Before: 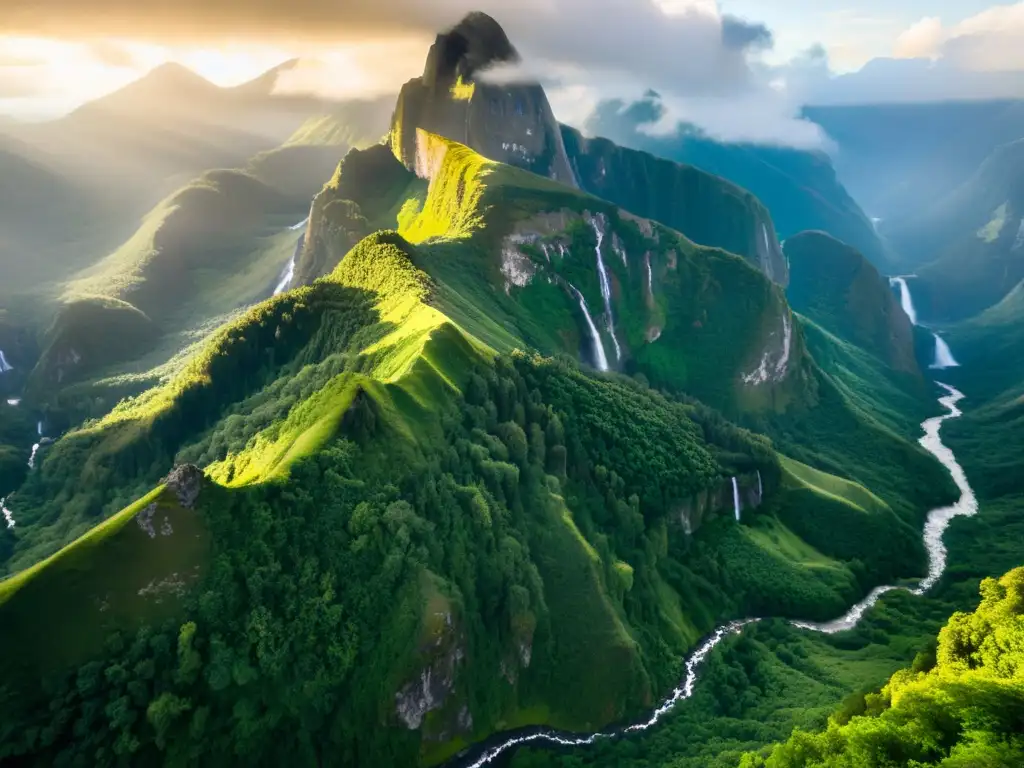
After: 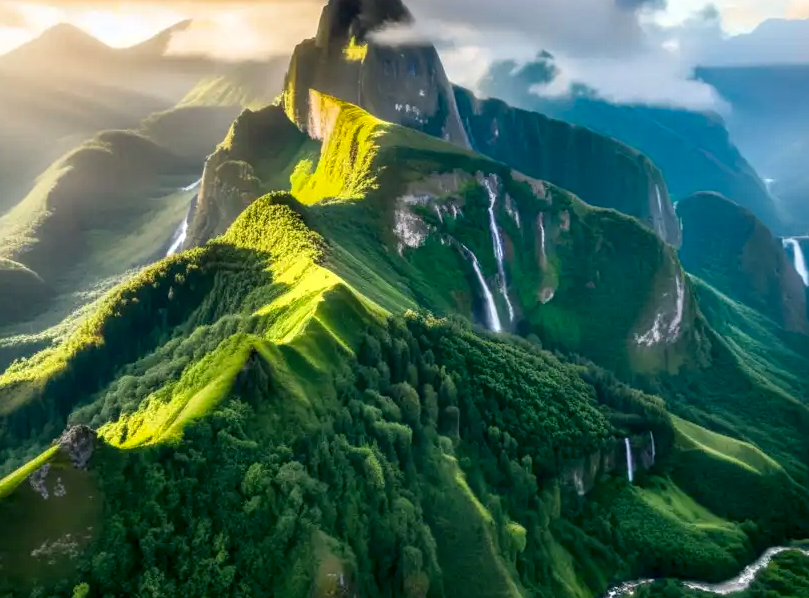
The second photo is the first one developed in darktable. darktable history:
color correction: highlights b* -0.017, saturation 1.12
exposure: black level correction 0.002, exposure -0.102 EV, compensate highlight preservation false
local contrast: highlights 63%, detail 143%, midtone range 0.429
crop and rotate: left 10.484%, top 5.151%, right 10.431%, bottom 16.855%
